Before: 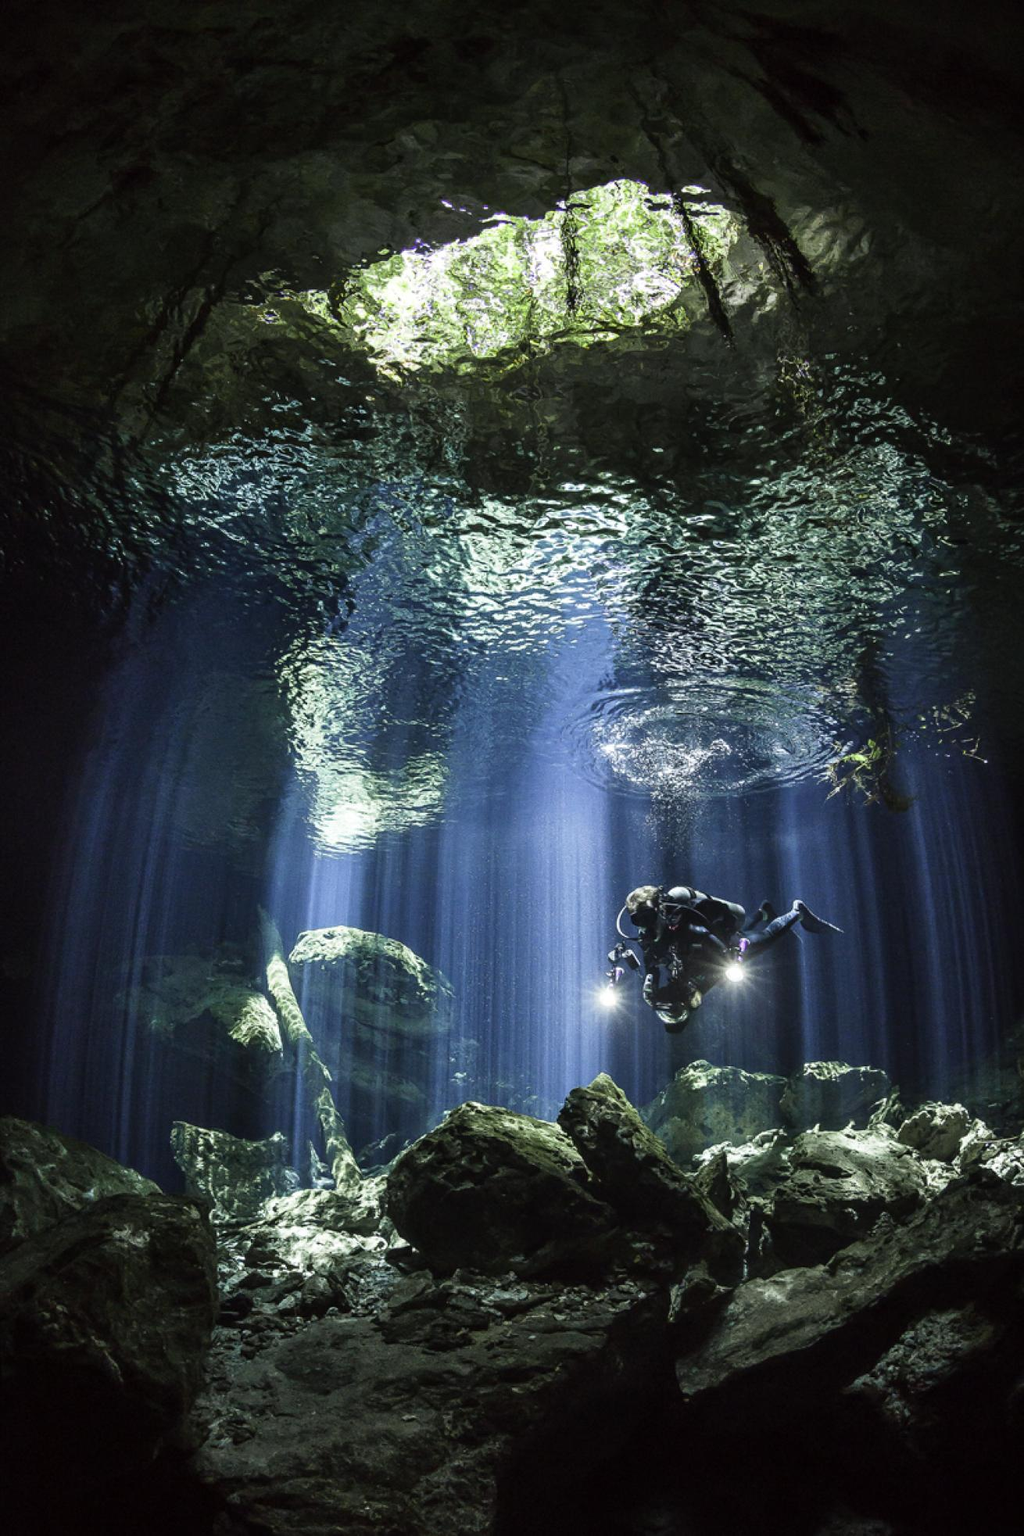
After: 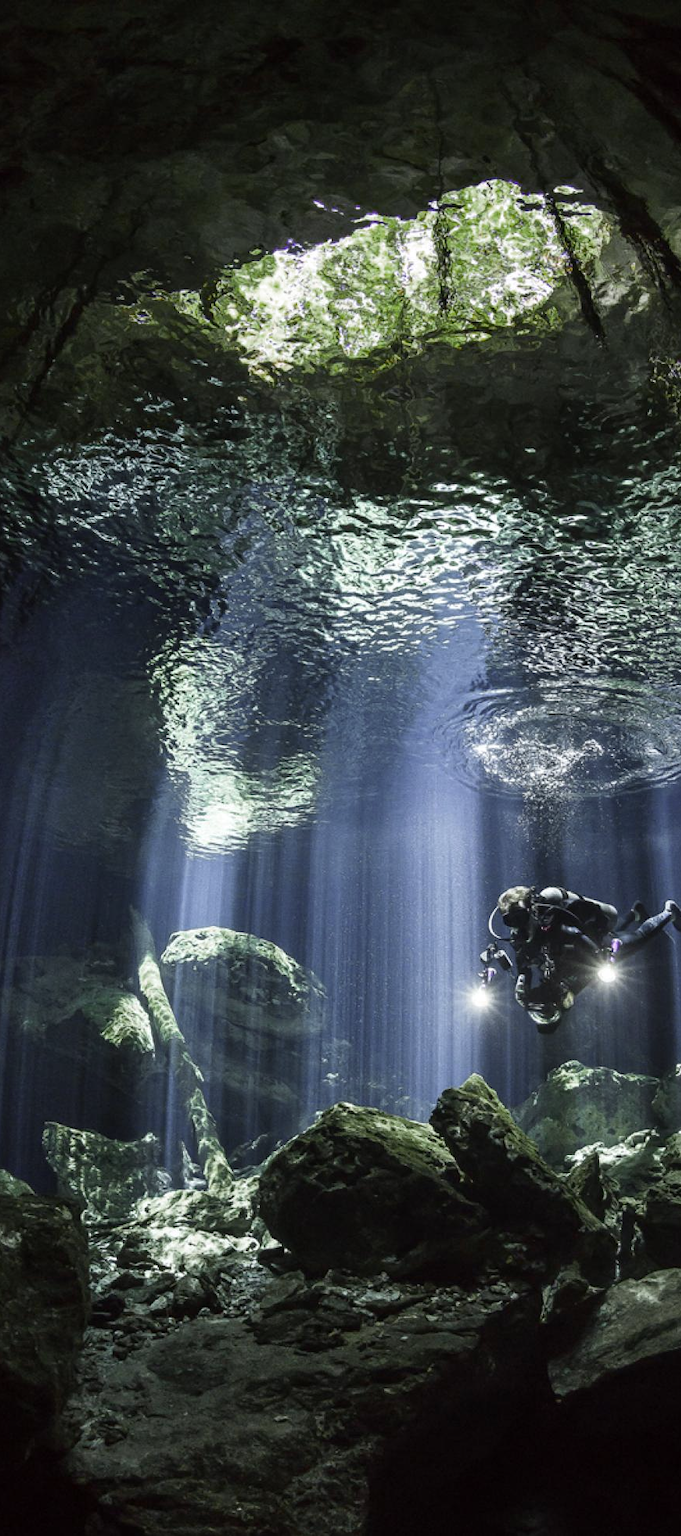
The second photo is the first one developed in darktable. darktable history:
color zones: curves: ch0 [(0, 0.48) (0.209, 0.398) (0.305, 0.332) (0.429, 0.493) (0.571, 0.5) (0.714, 0.5) (0.857, 0.5) (1, 0.48)]; ch1 [(0, 0.633) (0.143, 0.586) (0.286, 0.489) (0.429, 0.448) (0.571, 0.31) (0.714, 0.335) (0.857, 0.492) (1, 0.633)]; ch2 [(0, 0.448) (0.143, 0.498) (0.286, 0.5) (0.429, 0.5) (0.571, 0.5) (0.714, 0.5) (0.857, 0.5) (1, 0.448)]
crop and rotate: left 12.548%, right 20.874%
